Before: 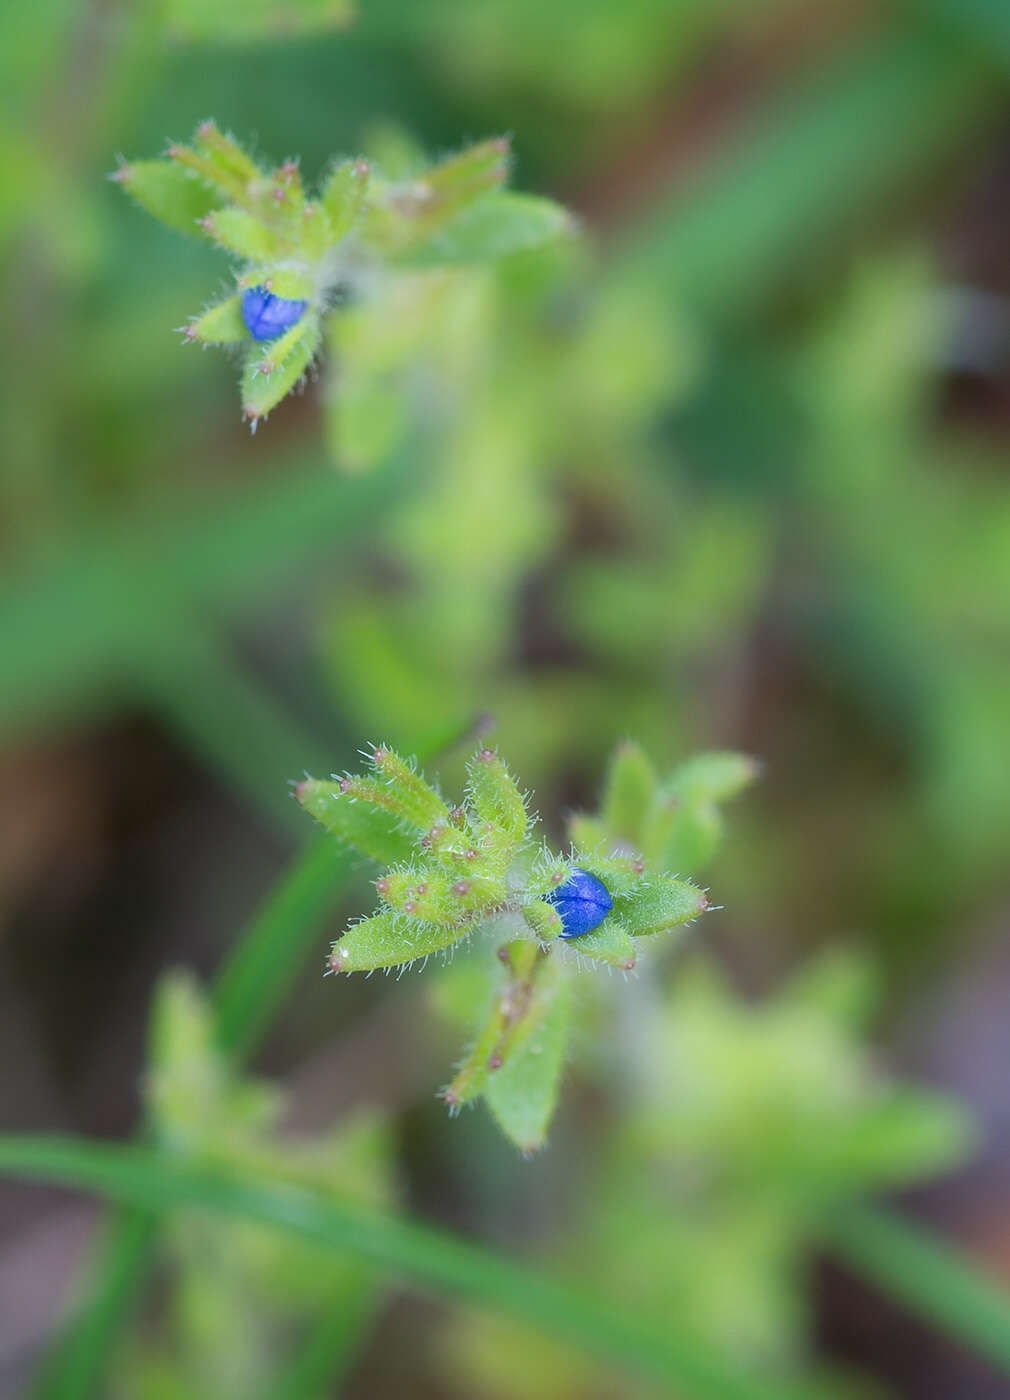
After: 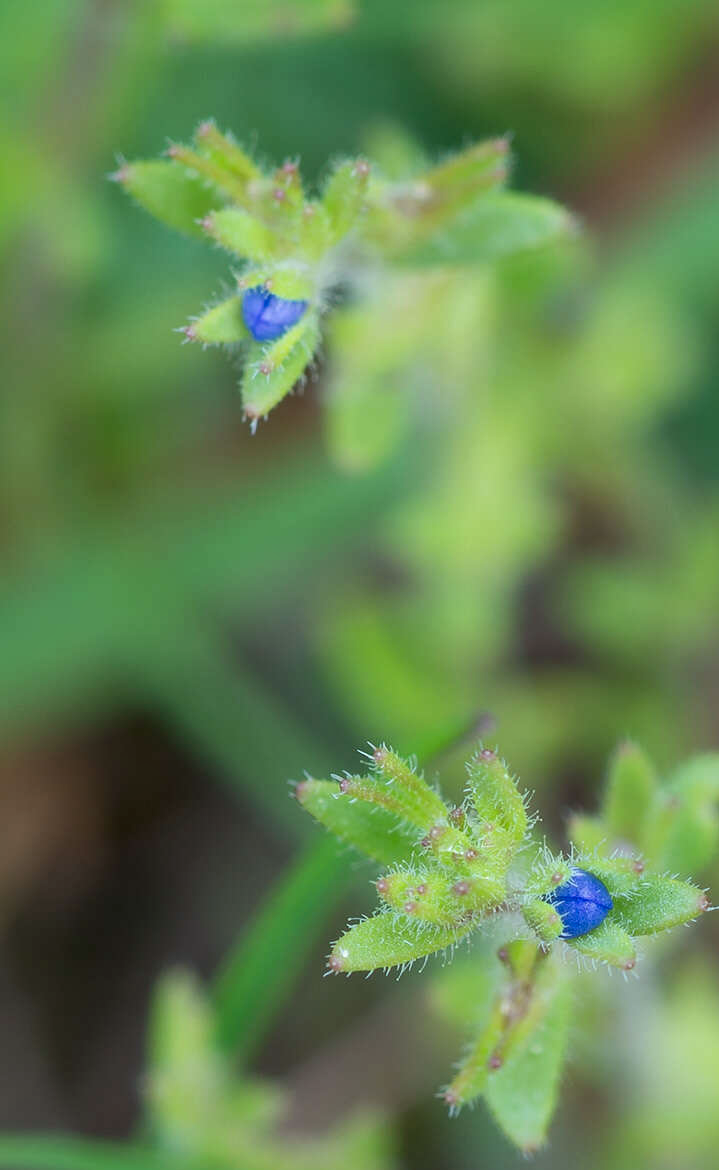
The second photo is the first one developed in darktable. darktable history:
color correction: highlights a* -2.49, highlights b* 2.42
crop: right 28.753%, bottom 16.403%
local contrast: mode bilateral grid, contrast 20, coarseness 49, detail 120%, midtone range 0.2
